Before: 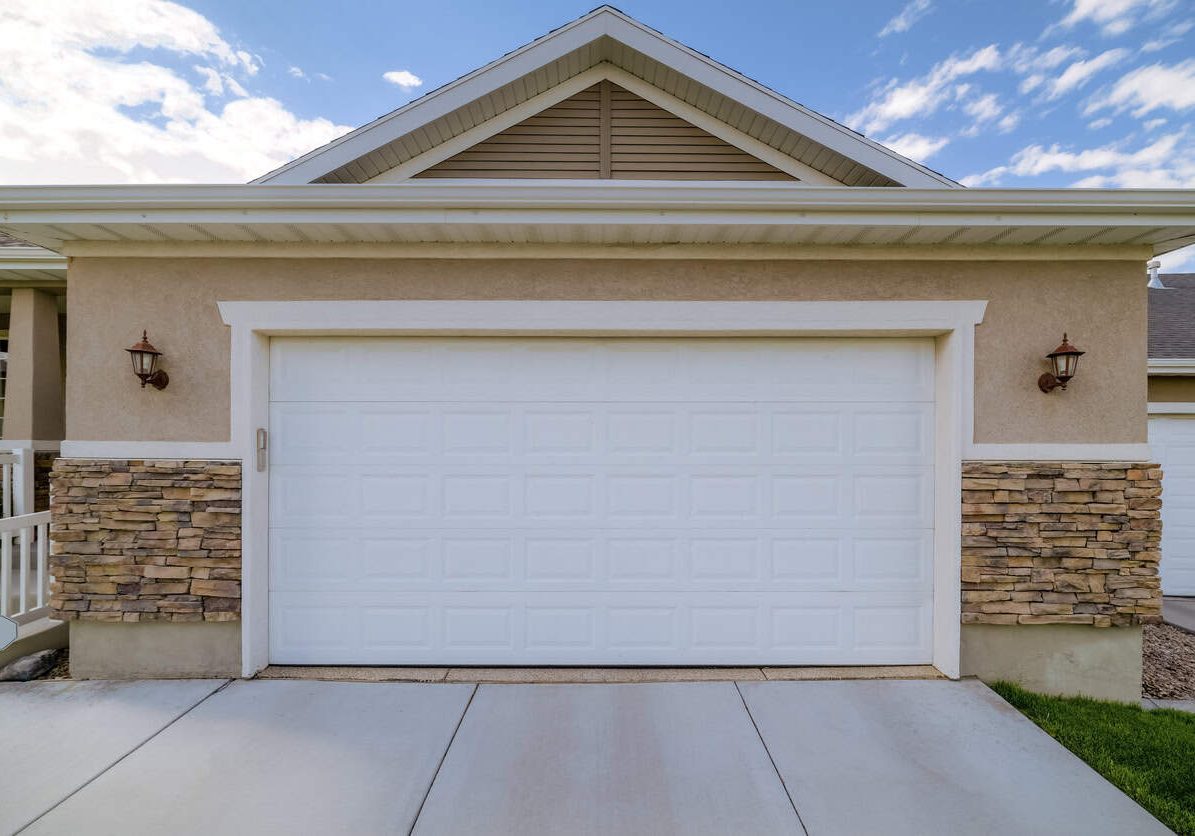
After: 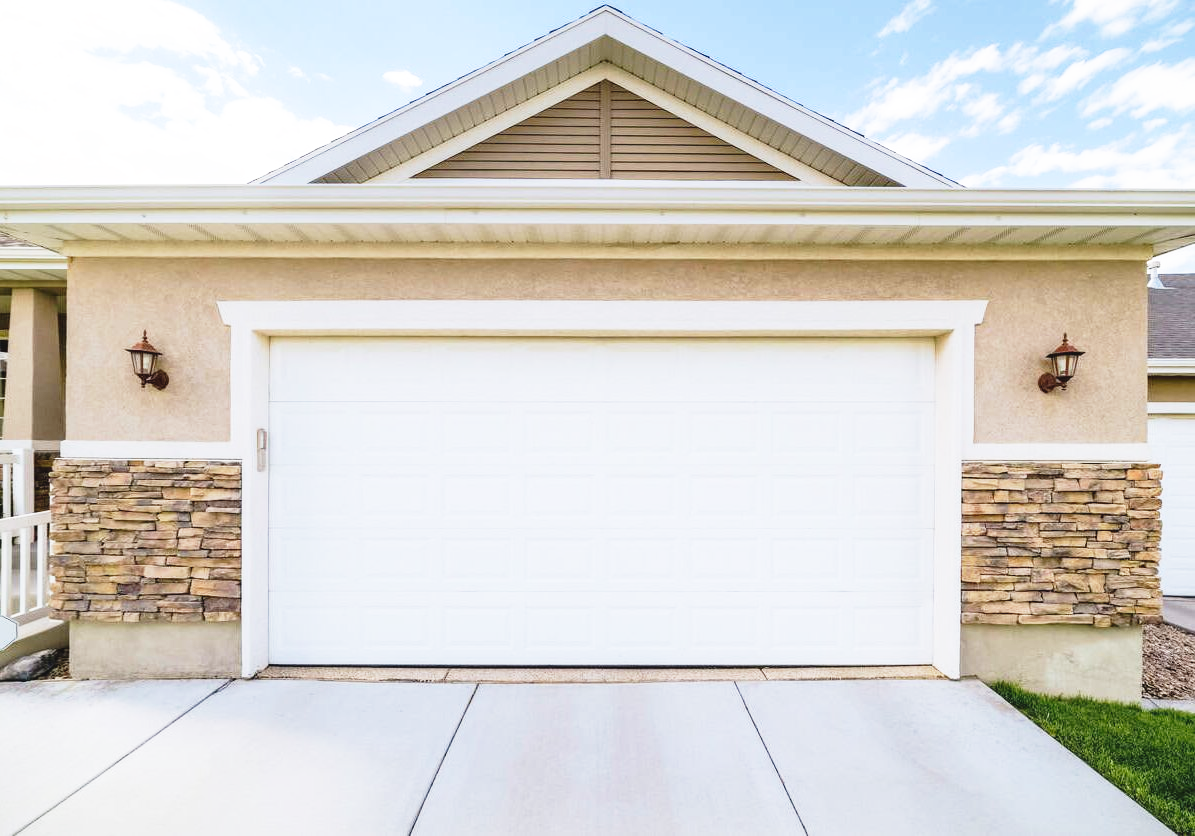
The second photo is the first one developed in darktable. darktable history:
base curve: curves: ch0 [(0, 0) (0.012, 0.01) (0.073, 0.168) (0.31, 0.711) (0.645, 0.957) (1, 1)], preserve colors none
exposure: black level correction -0.008, exposure 0.072 EV, compensate exposure bias true, compensate highlight preservation false
